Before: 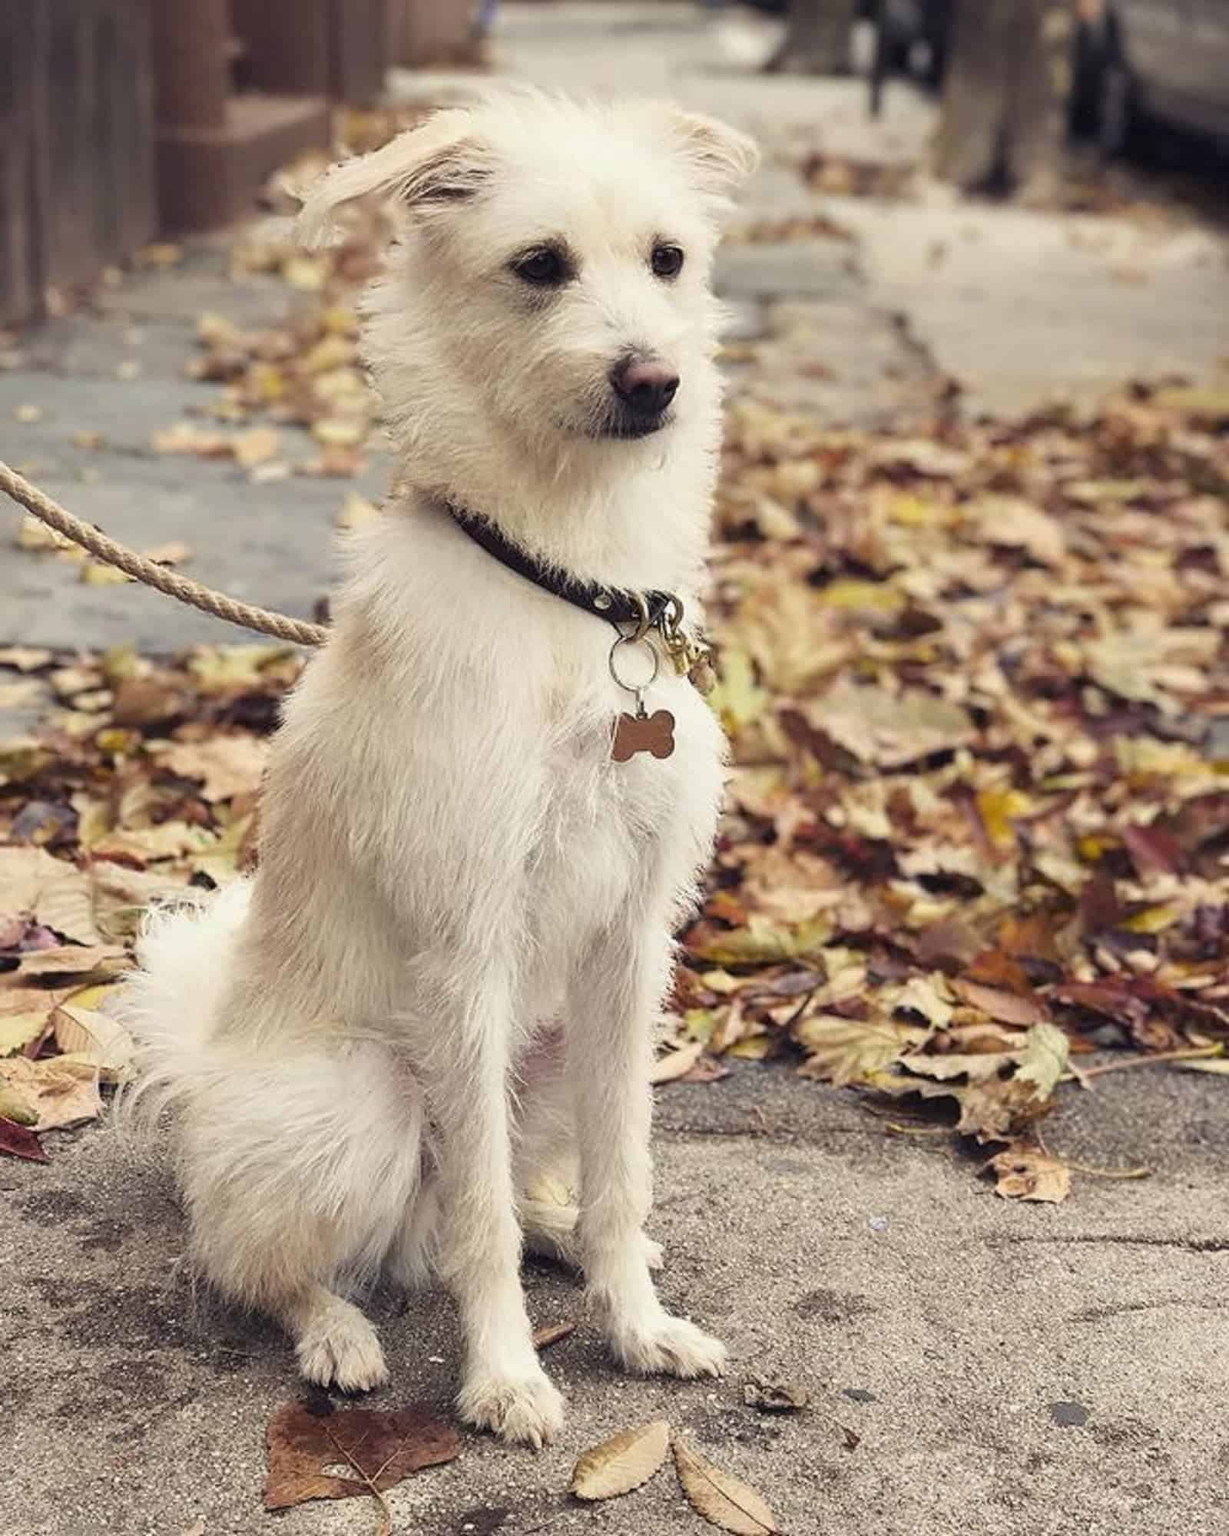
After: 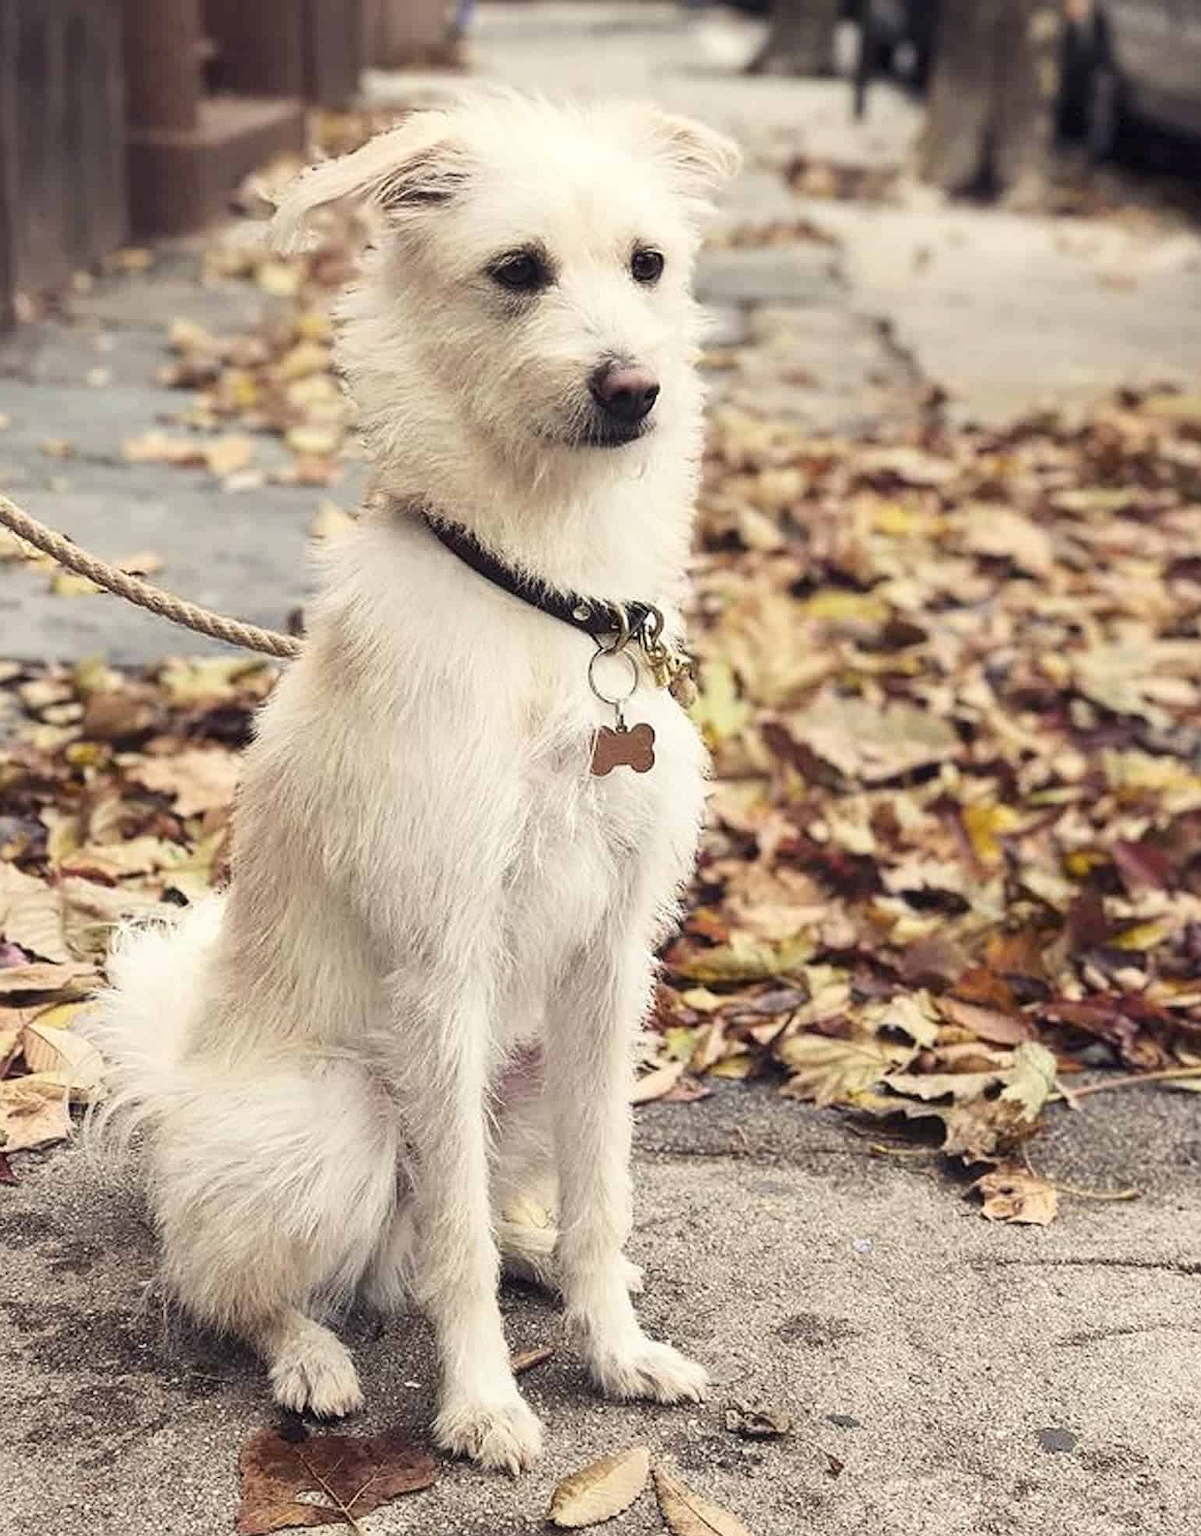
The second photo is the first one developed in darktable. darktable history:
local contrast: highlights 104%, shadows 101%, detail 131%, midtone range 0.2
crop and rotate: left 2.606%, right 1.338%, bottom 1.8%
contrast brightness saturation: contrast 0.153, brightness 0.047
contrast equalizer: octaves 7, y [[0.6 ×6], [0.55 ×6], [0 ×6], [0 ×6], [0 ×6]], mix -0.204
sharpen: radius 1.318, amount 0.299, threshold 0.193
